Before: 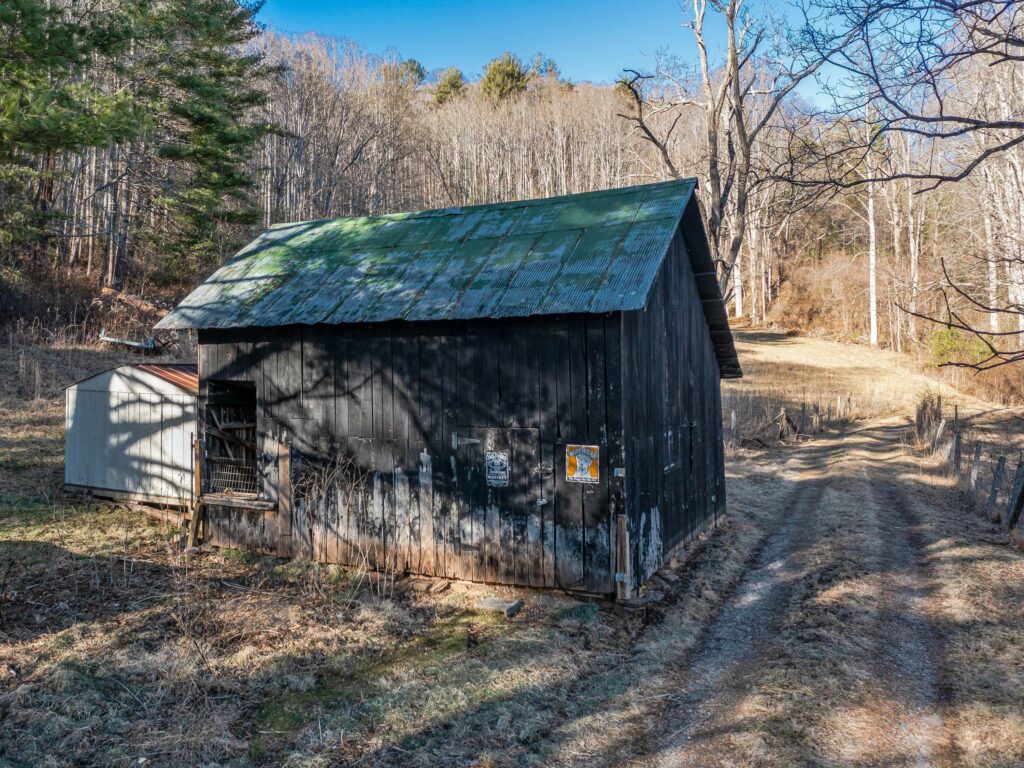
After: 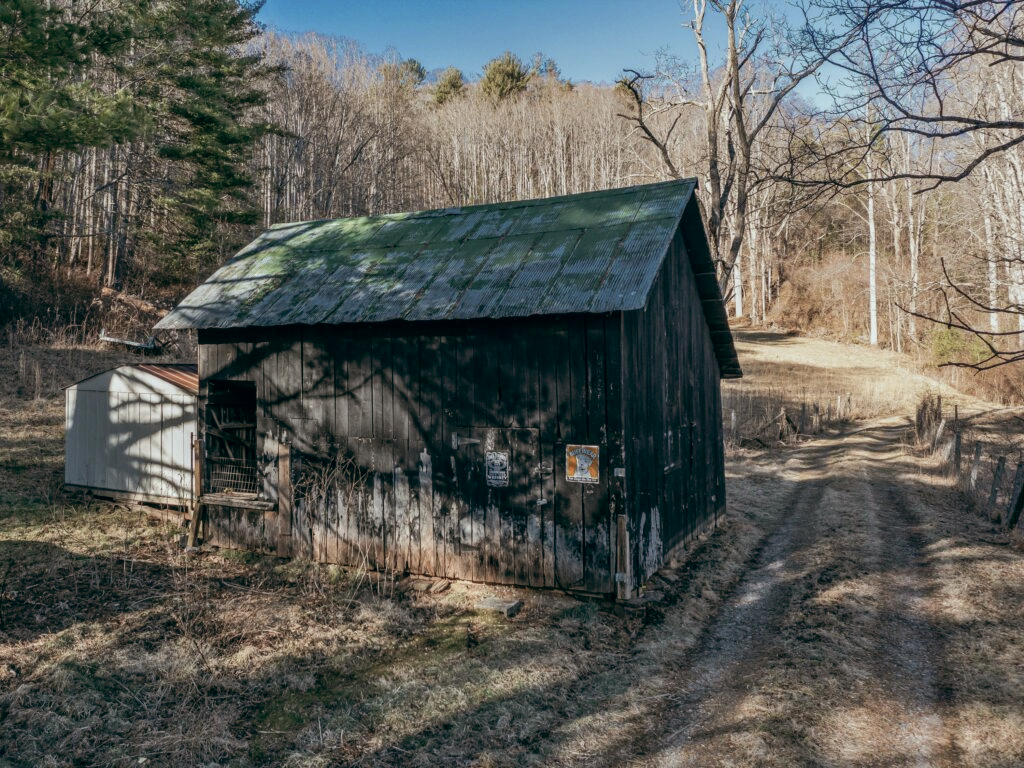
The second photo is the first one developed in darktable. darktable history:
exposure: black level correction 0.001, exposure -0.2 EV, compensate highlight preservation false
color balance: lift [1, 0.994, 1.002, 1.006], gamma [0.957, 1.081, 1.016, 0.919], gain [0.97, 0.972, 1.01, 1.028], input saturation 91.06%, output saturation 79.8%
